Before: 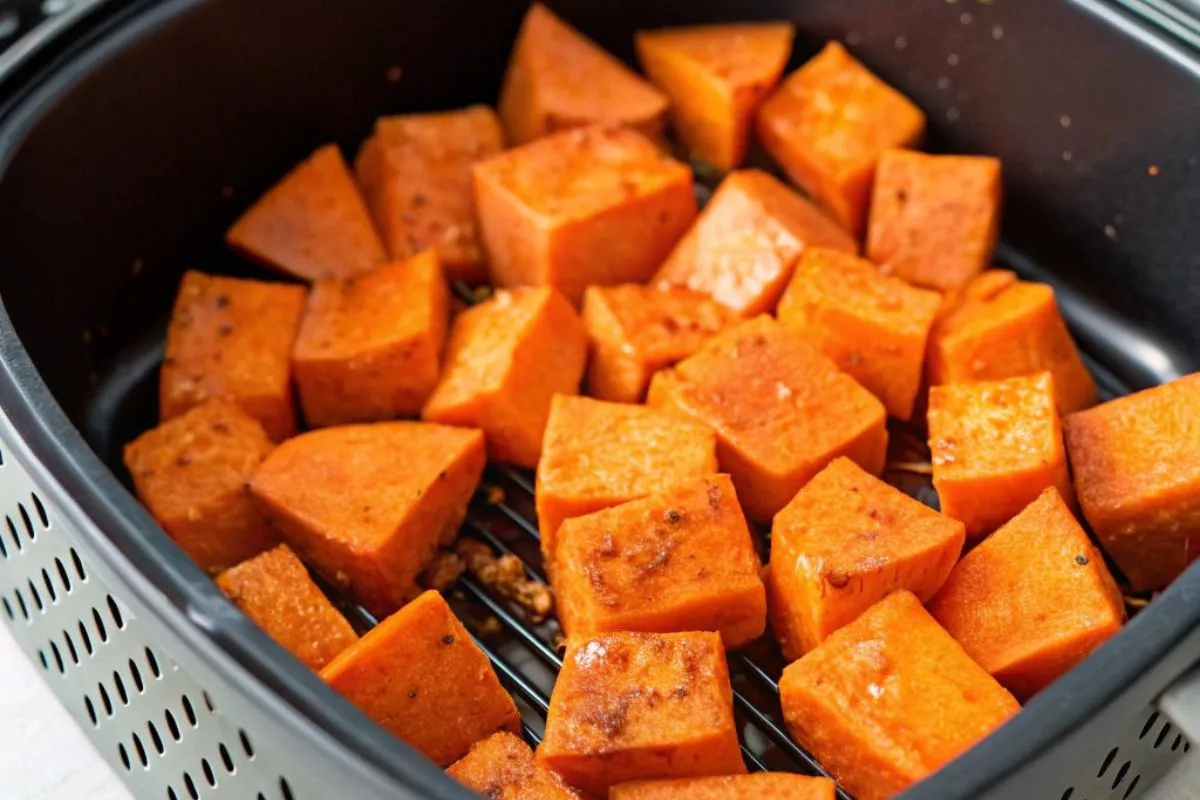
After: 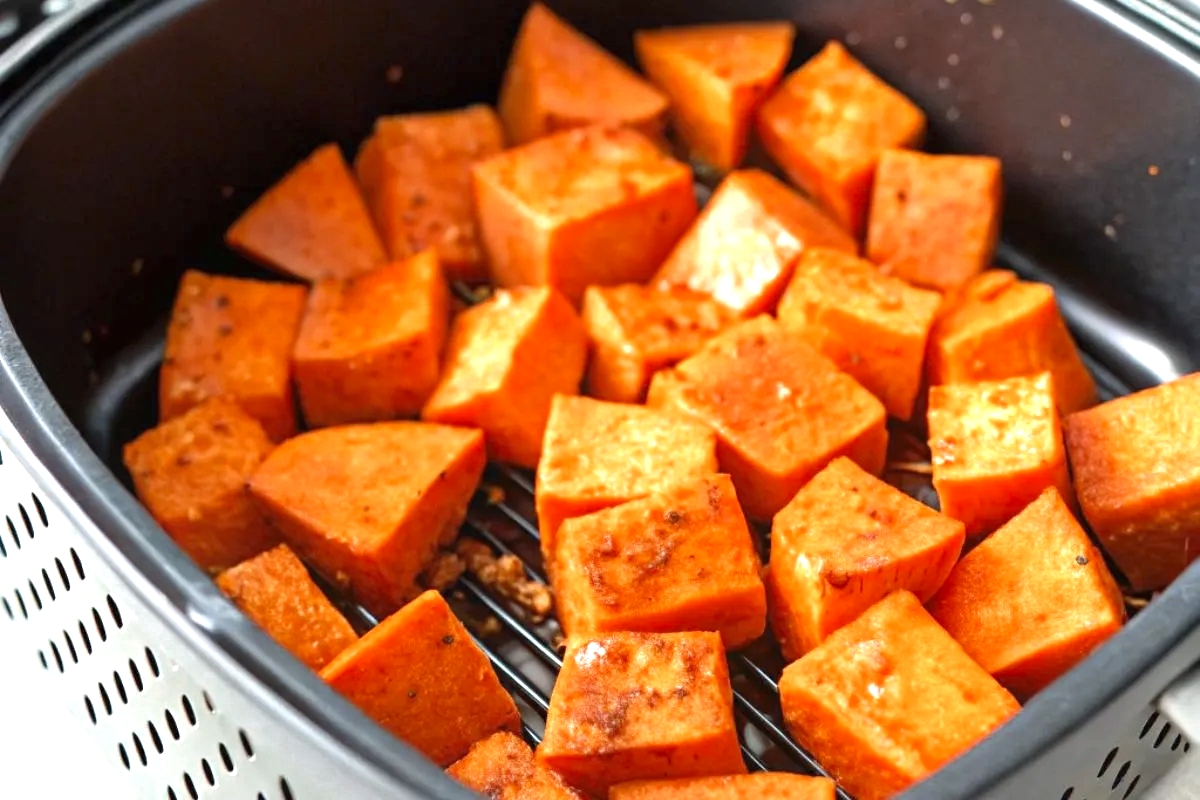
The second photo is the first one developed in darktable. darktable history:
exposure: black level correction 0, exposure 1.105 EV, compensate highlight preservation false
color zones: curves: ch0 [(0, 0.5) (0.125, 0.4) (0.25, 0.5) (0.375, 0.4) (0.5, 0.4) (0.625, 0.6) (0.75, 0.6) (0.875, 0.5)]; ch1 [(0, 0.35) (0.125, 0.45) (0.25, 0.35) (0.375, 0.35) (0.5, 0.35) (0.625, 0.35) (0.75, 0.45) (0.875, 0.35)]; ch2 [(0, 0.6) (0.125, 0.5) (0.25, 0.5) (0.375, 0.6) (0.5, 0.6) (0.625, 0.5) (0.75, 0.5) (0.875, 0.5)]
